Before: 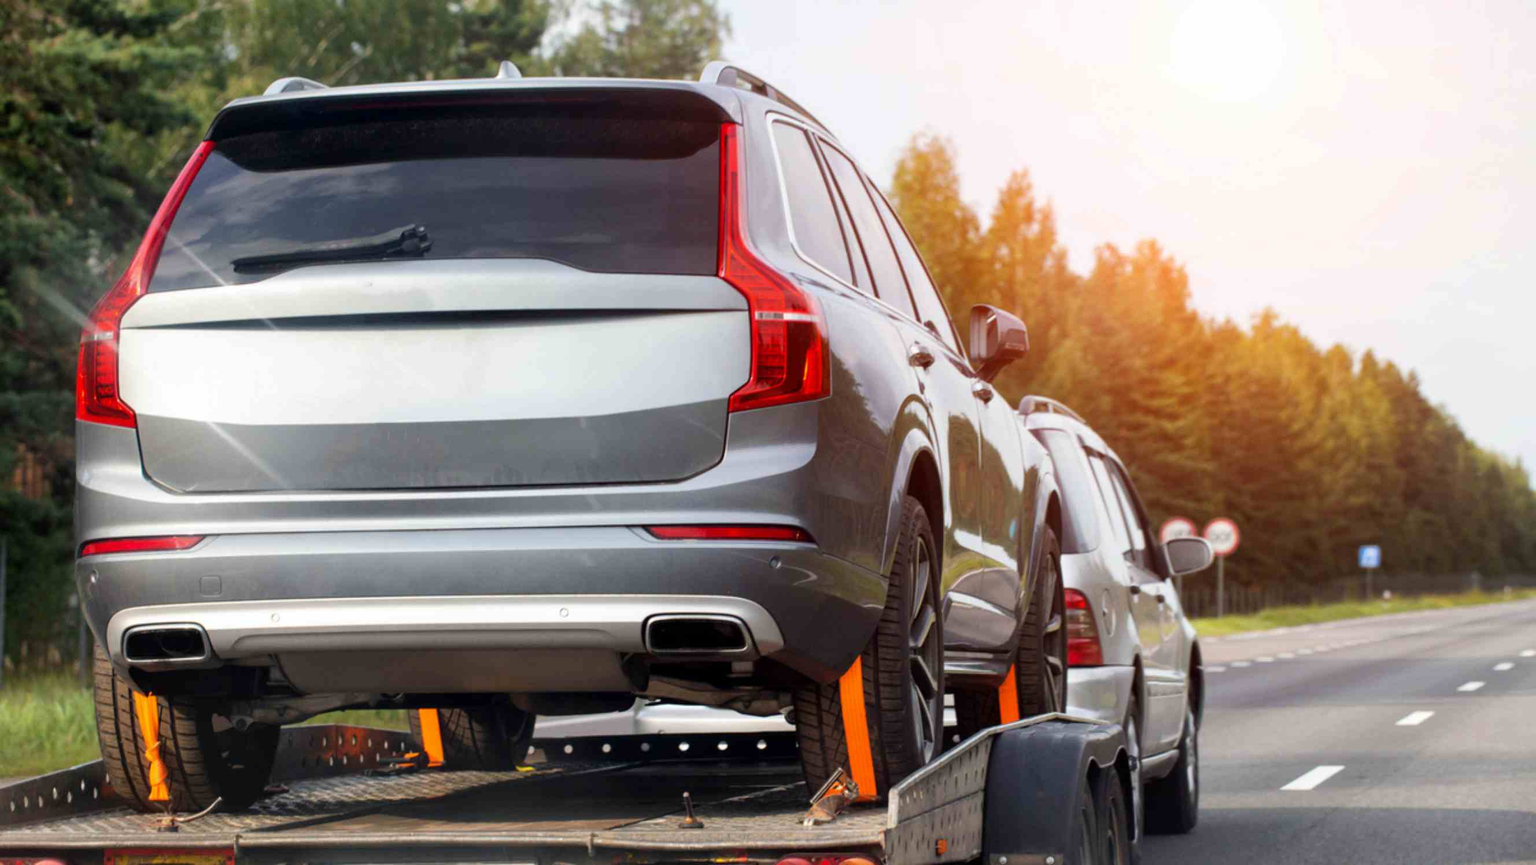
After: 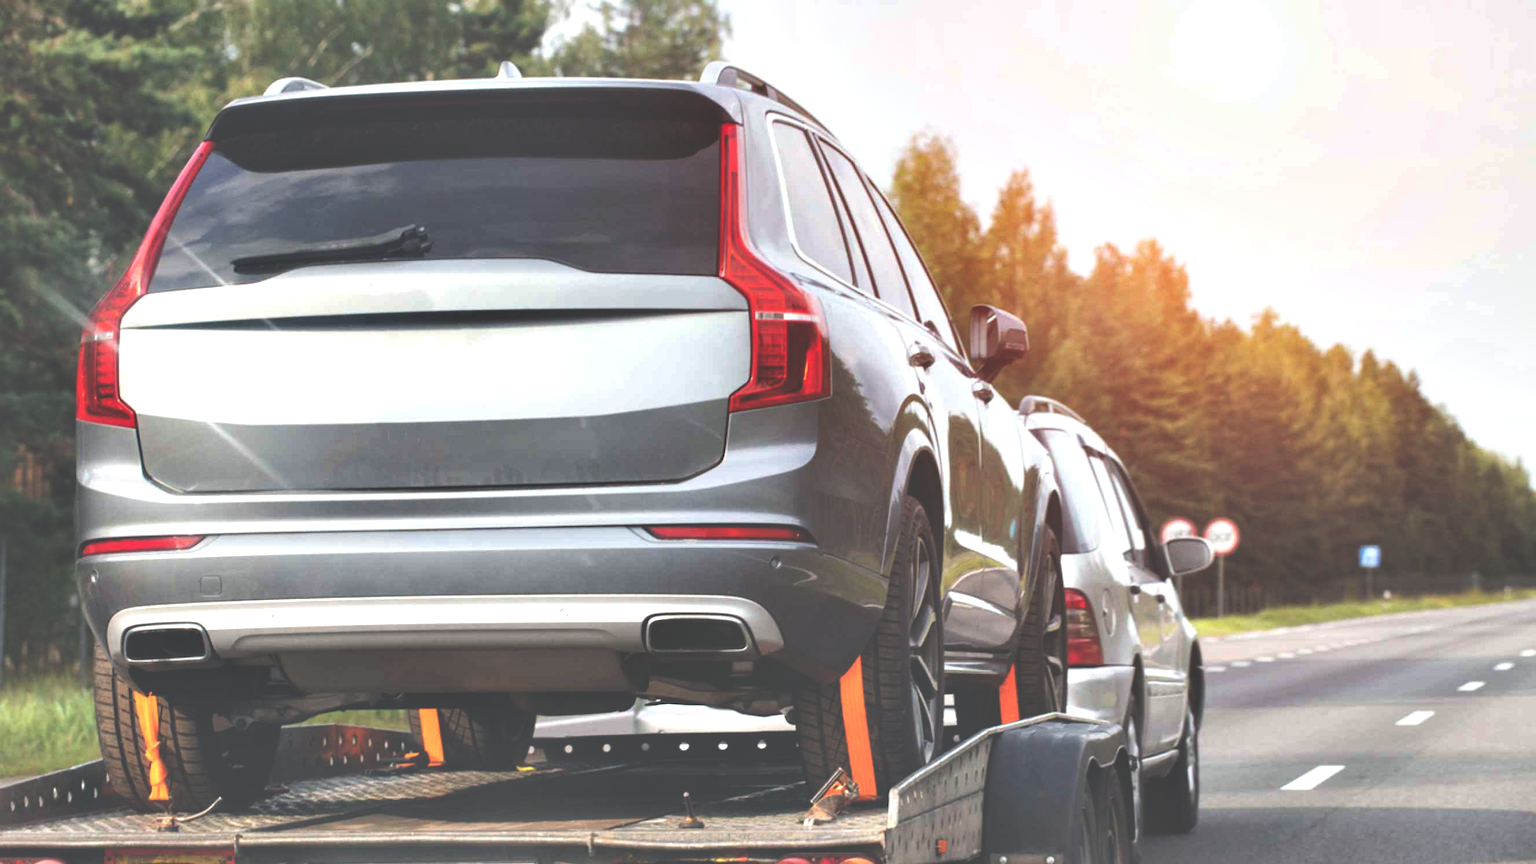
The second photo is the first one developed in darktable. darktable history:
exposure: black level correction -0.087, compensate highlight preservation false
contrast equalizer: octaves 7, y [[0.6 ×6], [0.55 ×6], [0 ×6], [0 ×6], [0 ×6]]
